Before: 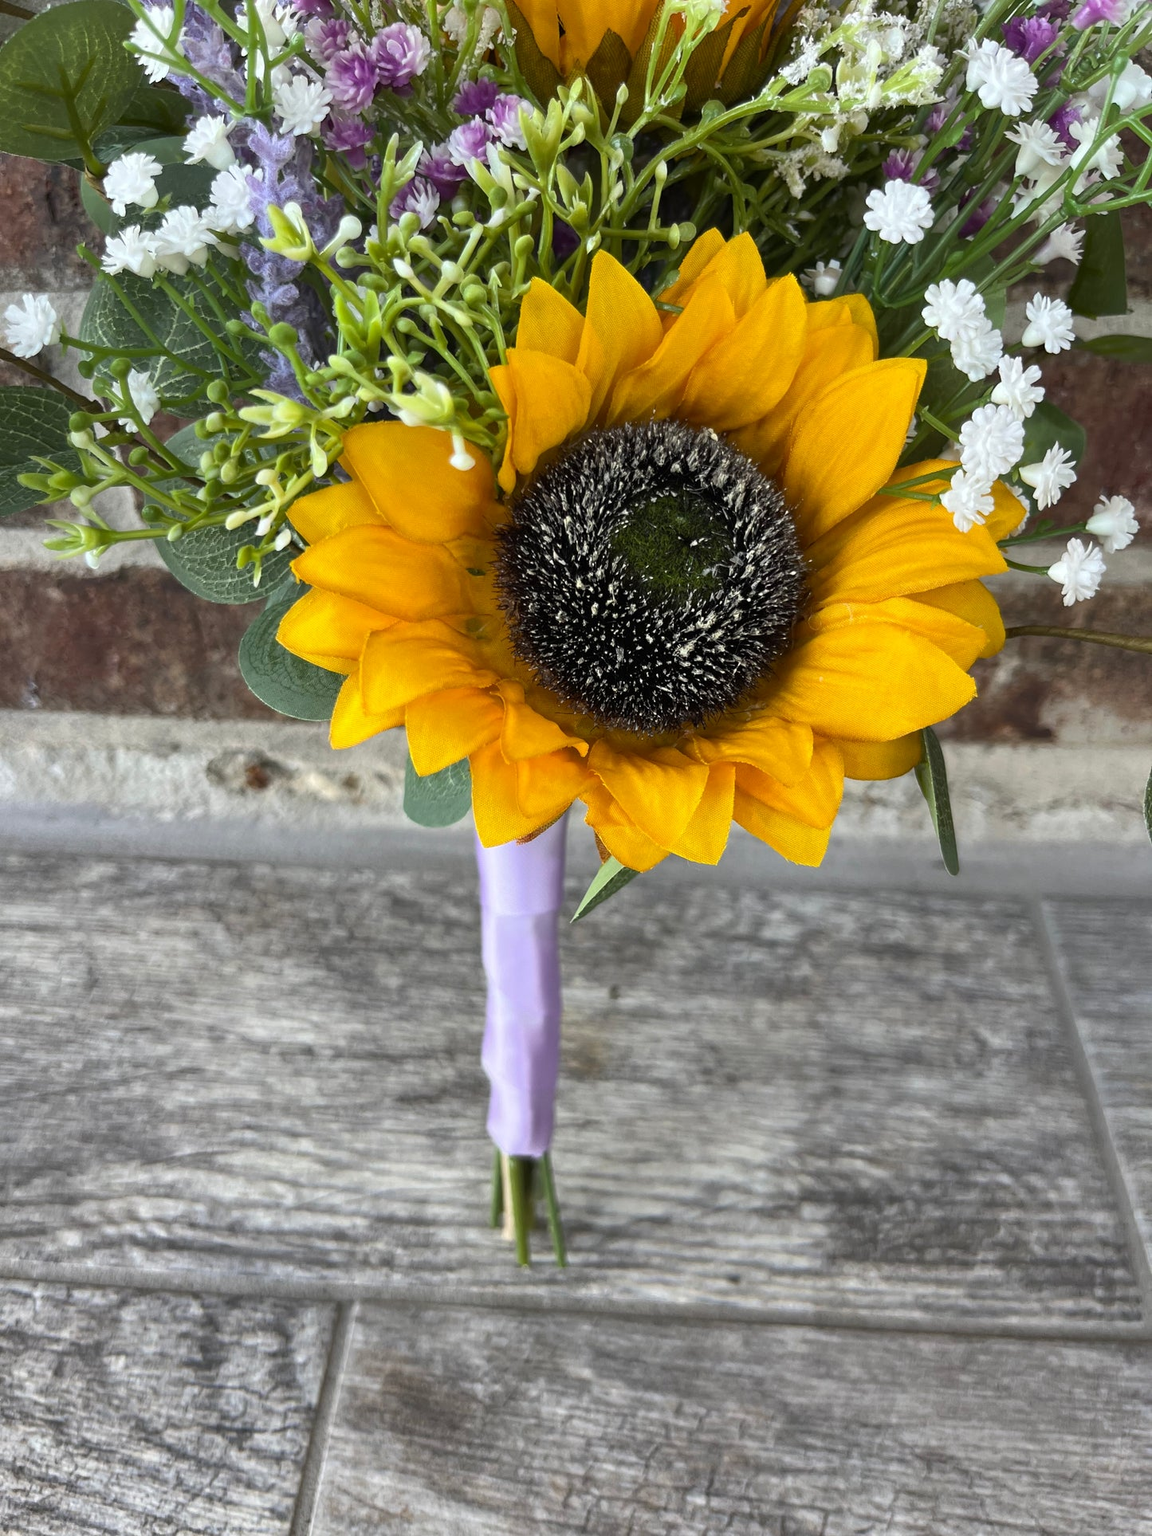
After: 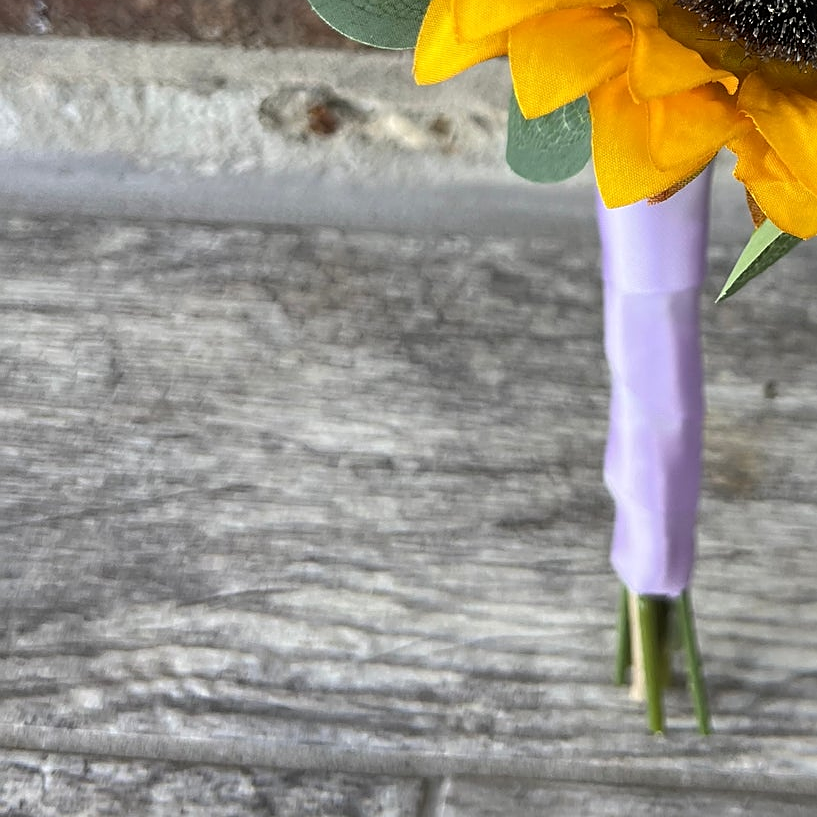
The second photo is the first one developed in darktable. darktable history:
crop: top 44.388%, right 43.417%, bottom 13.183%
sharpen: on, module defaults
